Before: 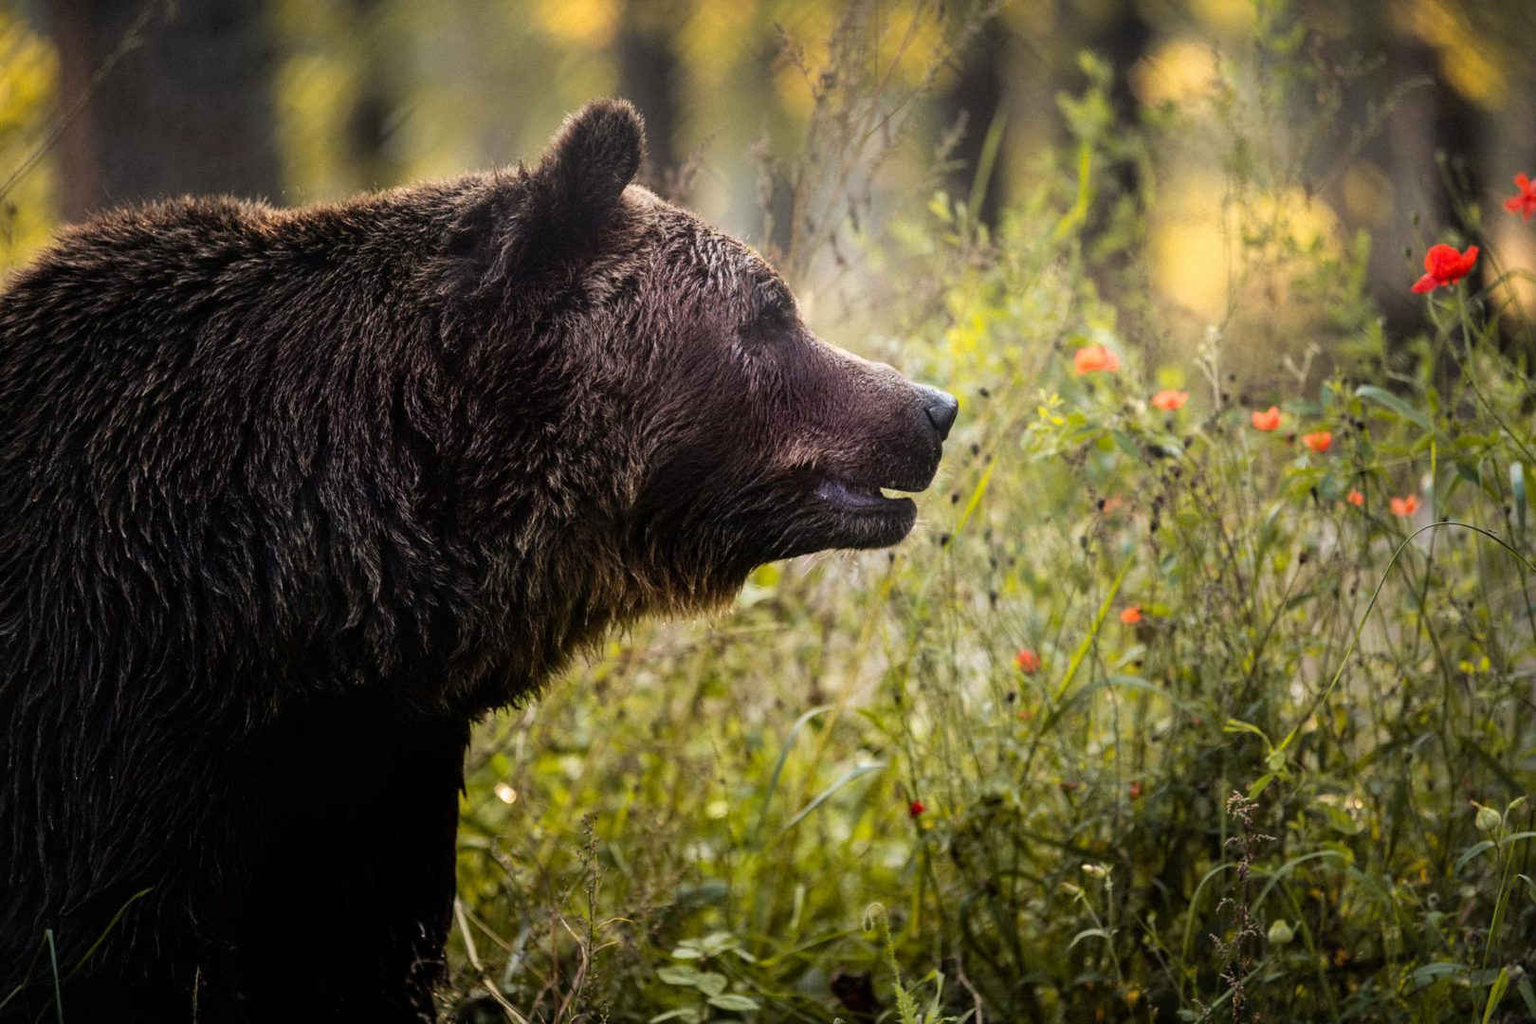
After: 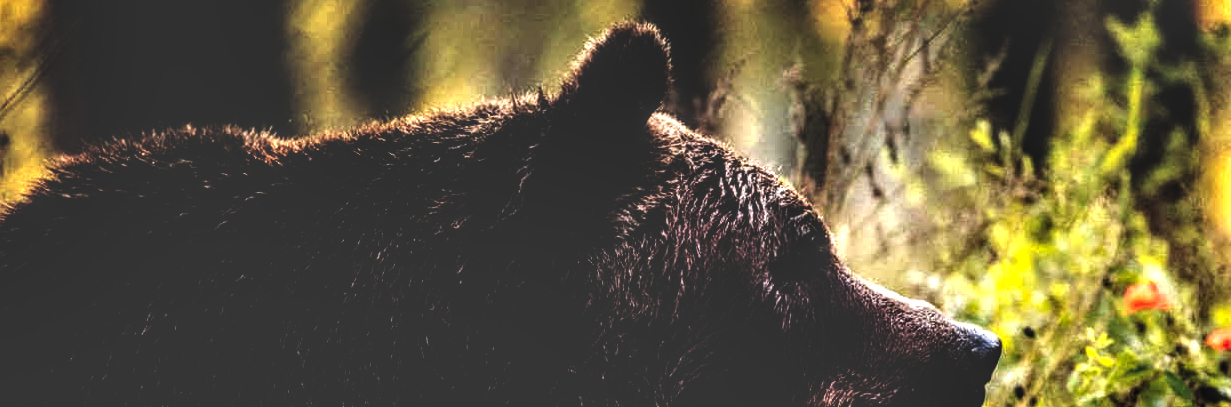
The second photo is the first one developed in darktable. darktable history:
crop: left 0.564%, top 7.629%, right 23.418%, bottom 54.646%
base curve: curves: ch0 [(0, 0.036) (0.083, 0.04) (0.804, 1)], preserve colors none
color zones: curves: ch0 [(0.068, 0.464) (0.25, 0.5) (0.48, 0.508) (0.75, 0.536) (0.886, 0.476) (0.967, 0.456)]; ch1 [(0.066, 0.456) (0.25, 0.5) (0.616, 0.508) (0.746, 0.56) (0.934, 0.444)]
local contrast: highlights 16%, detail 186%
